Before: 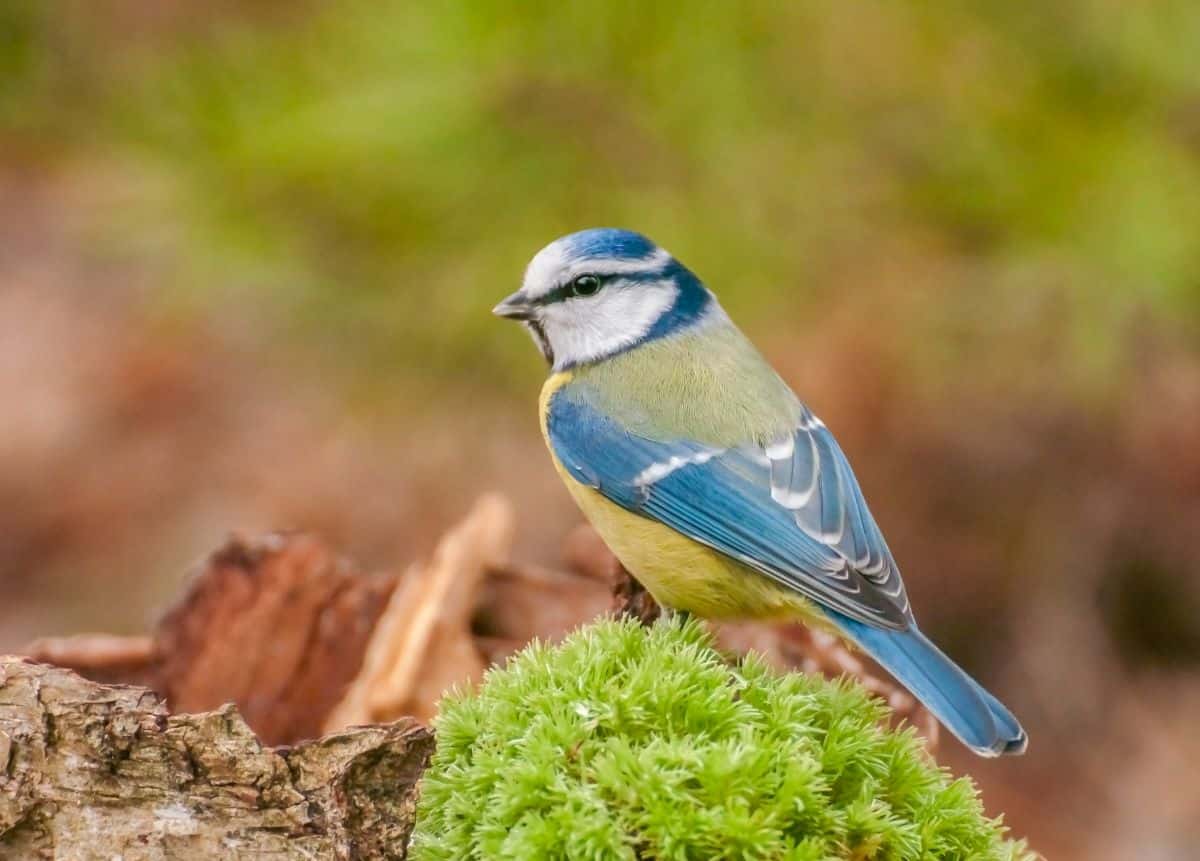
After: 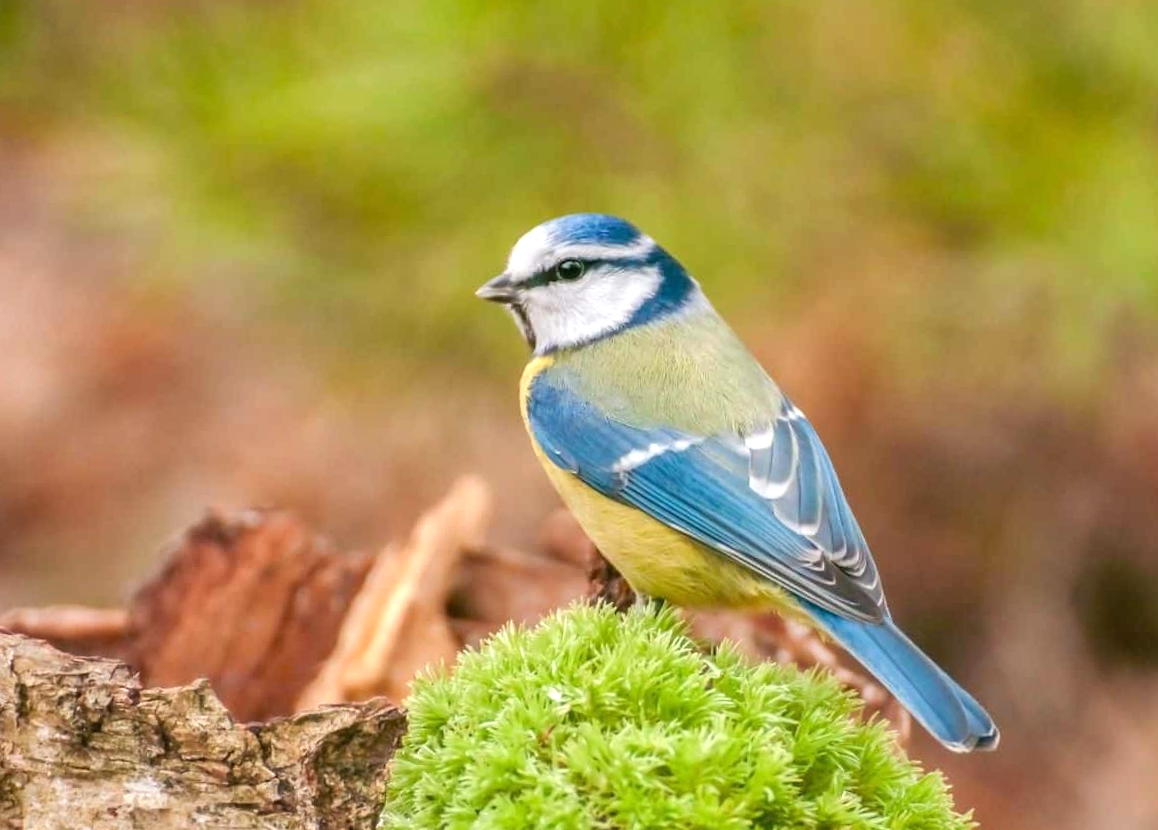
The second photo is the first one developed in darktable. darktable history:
crop and rotate: angle -1.5°
exposure: black level correction 0, exposure 0.397 EV, compensate highlight preservation false
